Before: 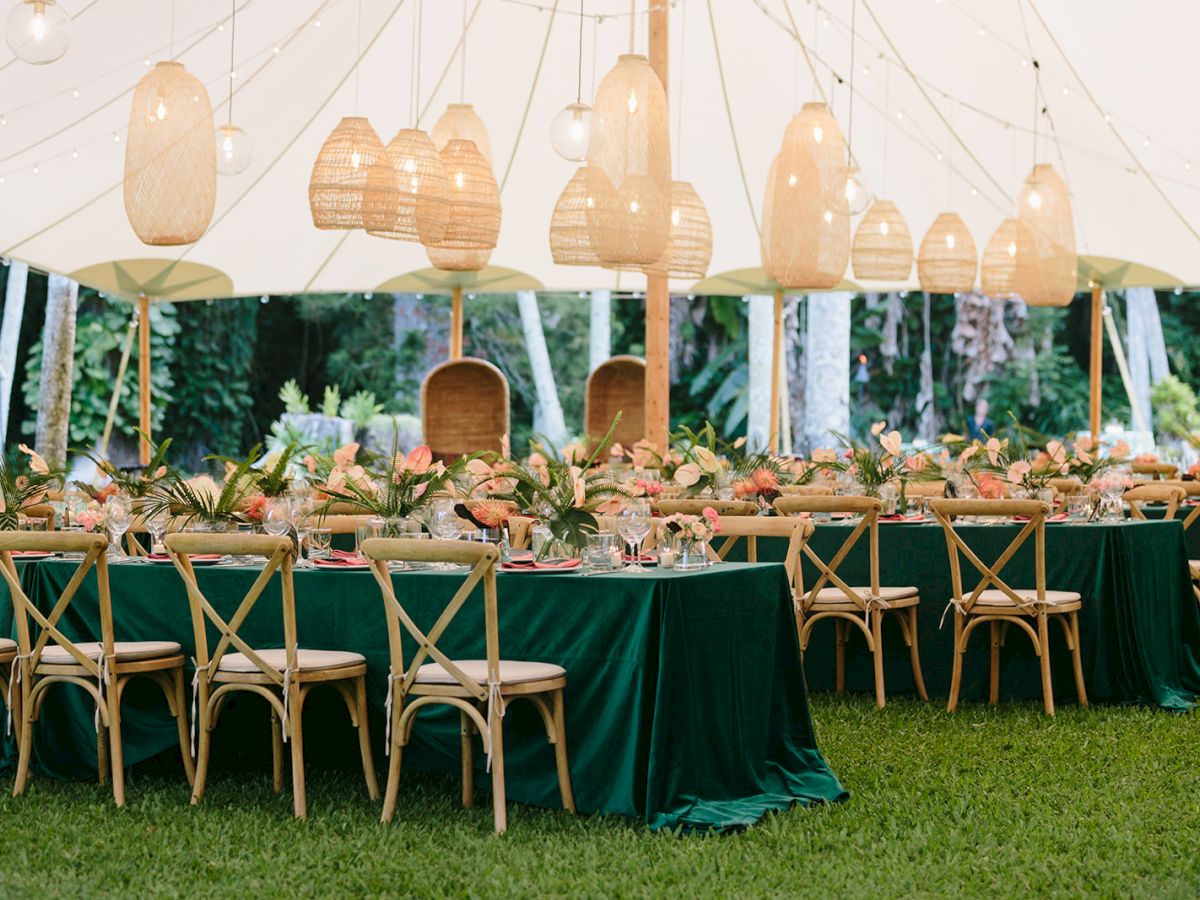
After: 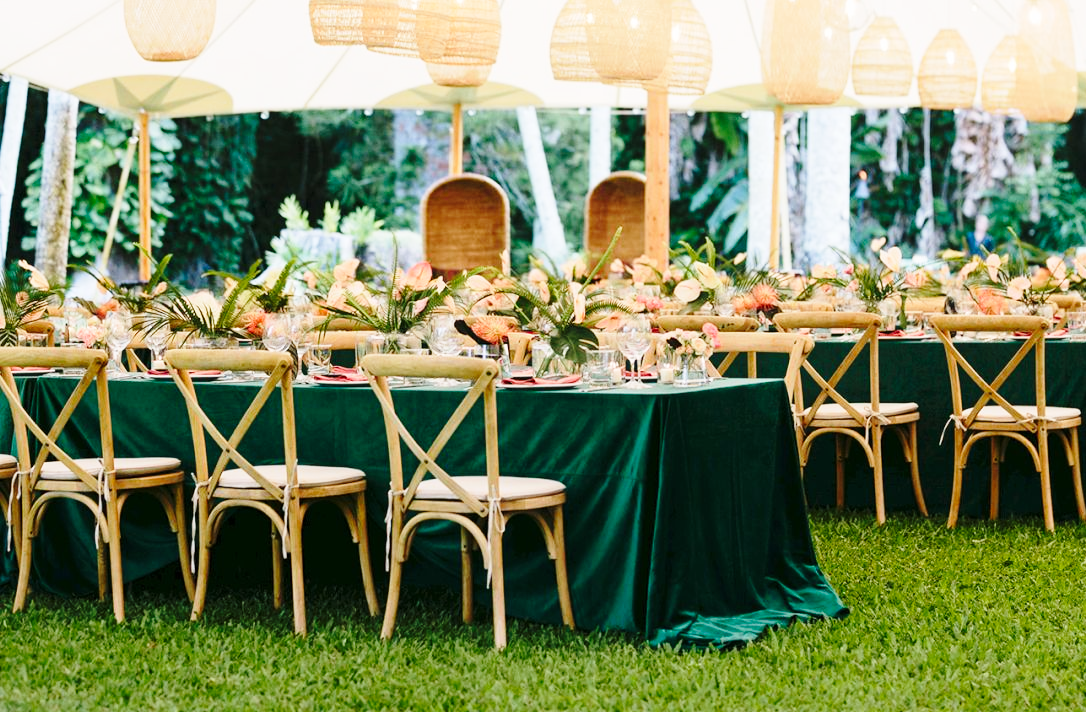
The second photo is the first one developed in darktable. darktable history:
exposure: compensate highlight preservation false
crop: top 20.533%, right 9.459%, bottom 0.29%
base curve: curves: ch0 [(0, 0) (0.028, 0.03) (0.121, 0.232) (0.46, 0.748) (0.859, 0.968) (1, 1)], preserve colors none
